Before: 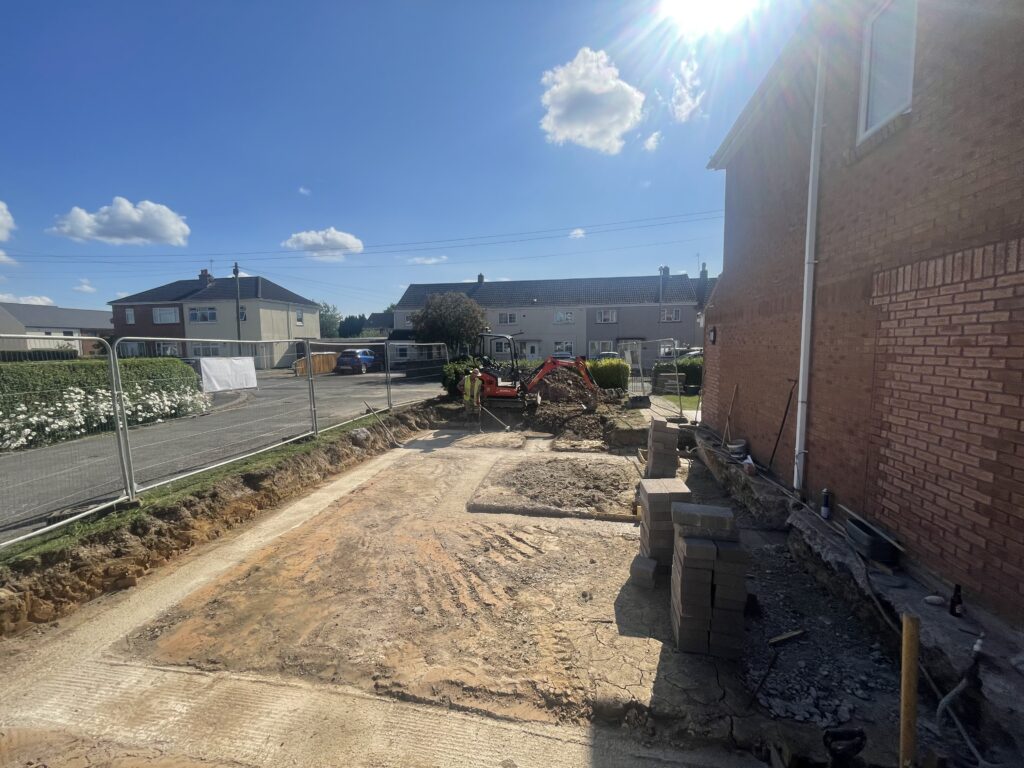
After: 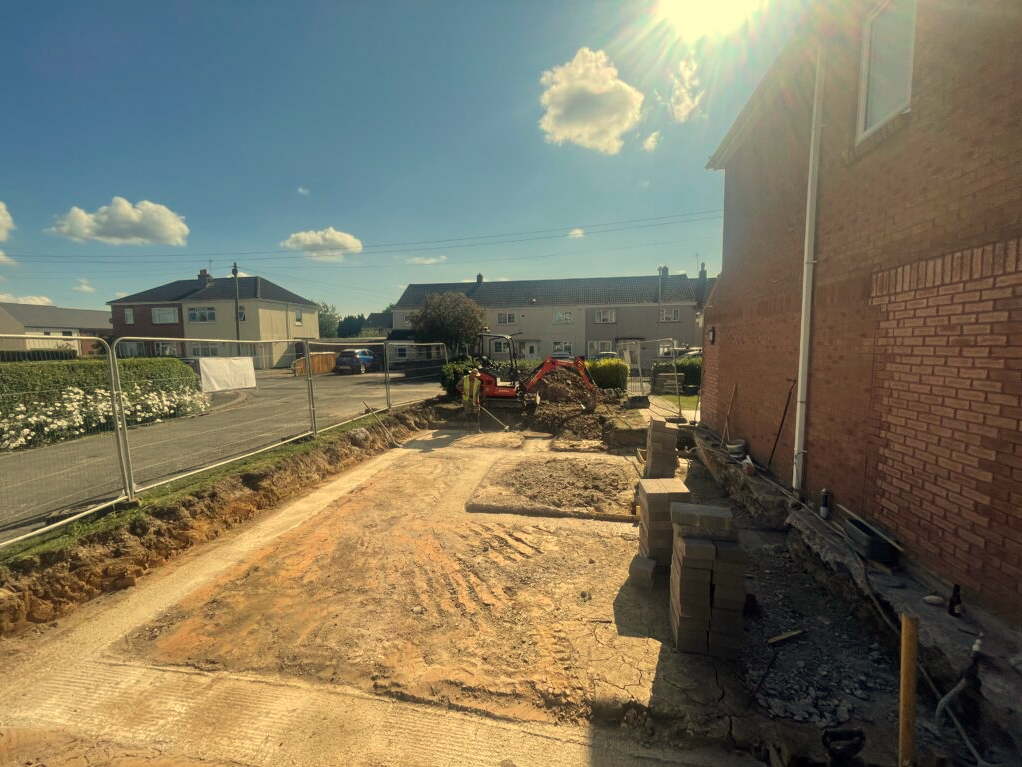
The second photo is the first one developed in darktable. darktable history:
crop and rotate: left 0.126%
white balance: red 1.08, blue 0.791
contrast brightness saturation: saturation -0.05
